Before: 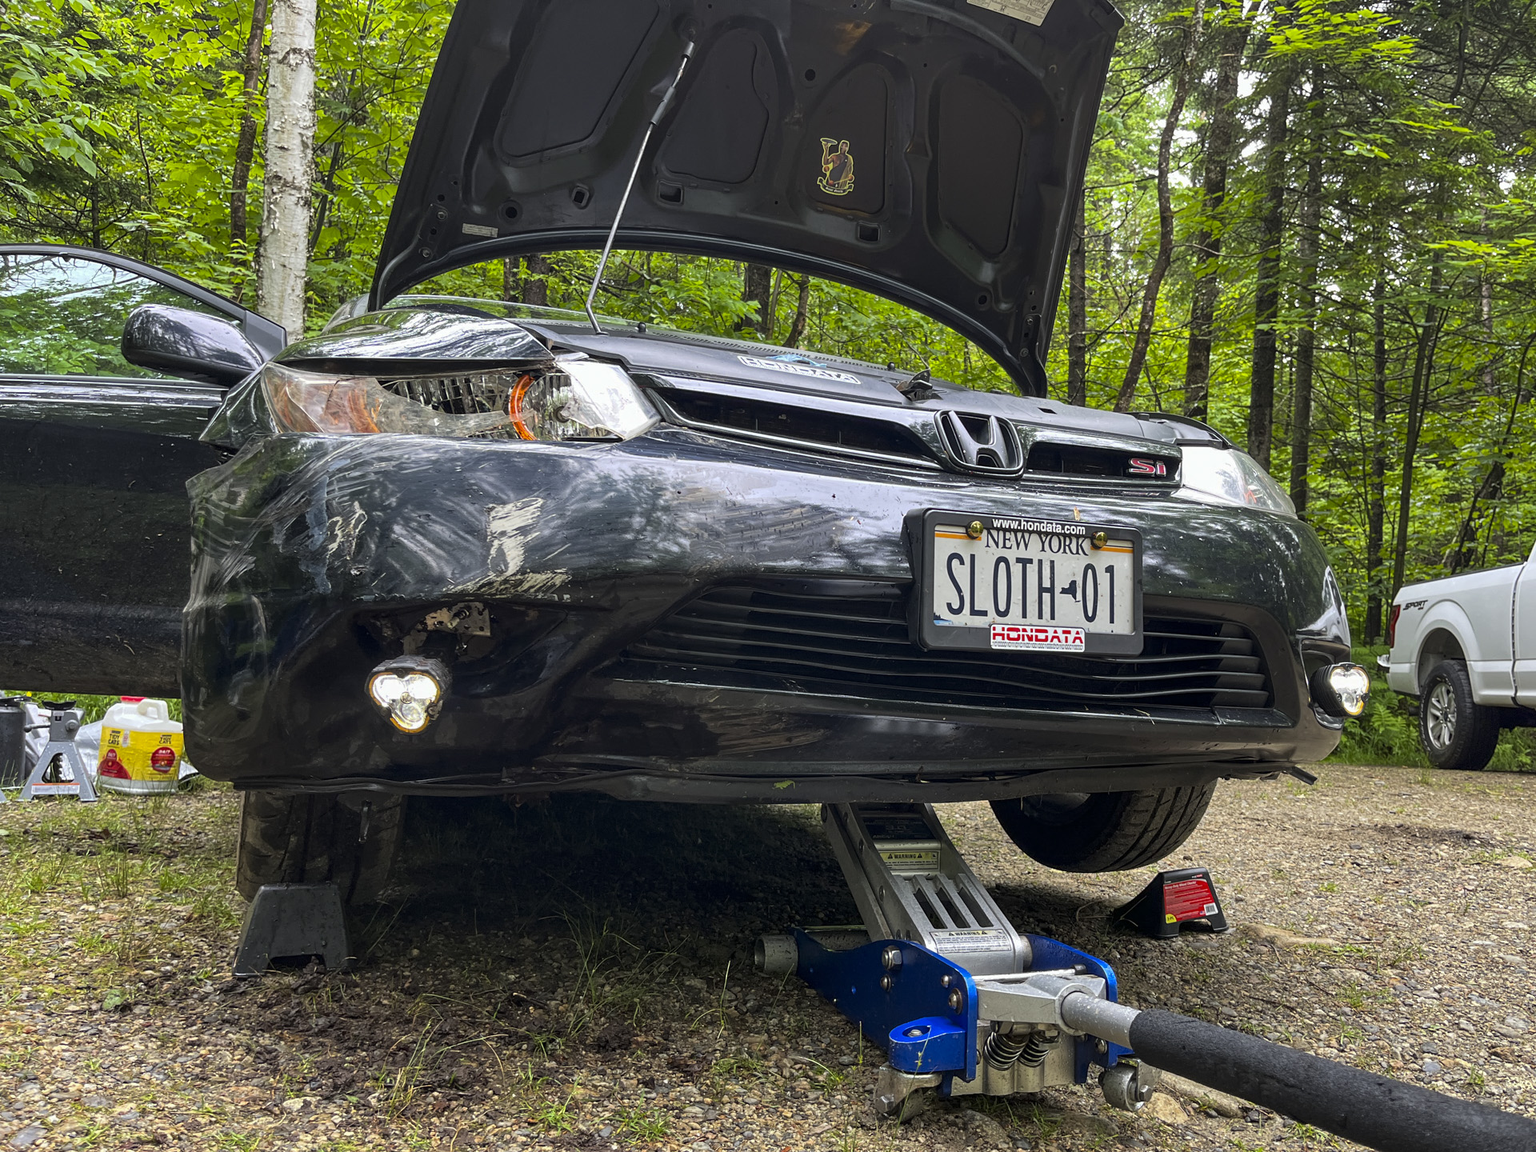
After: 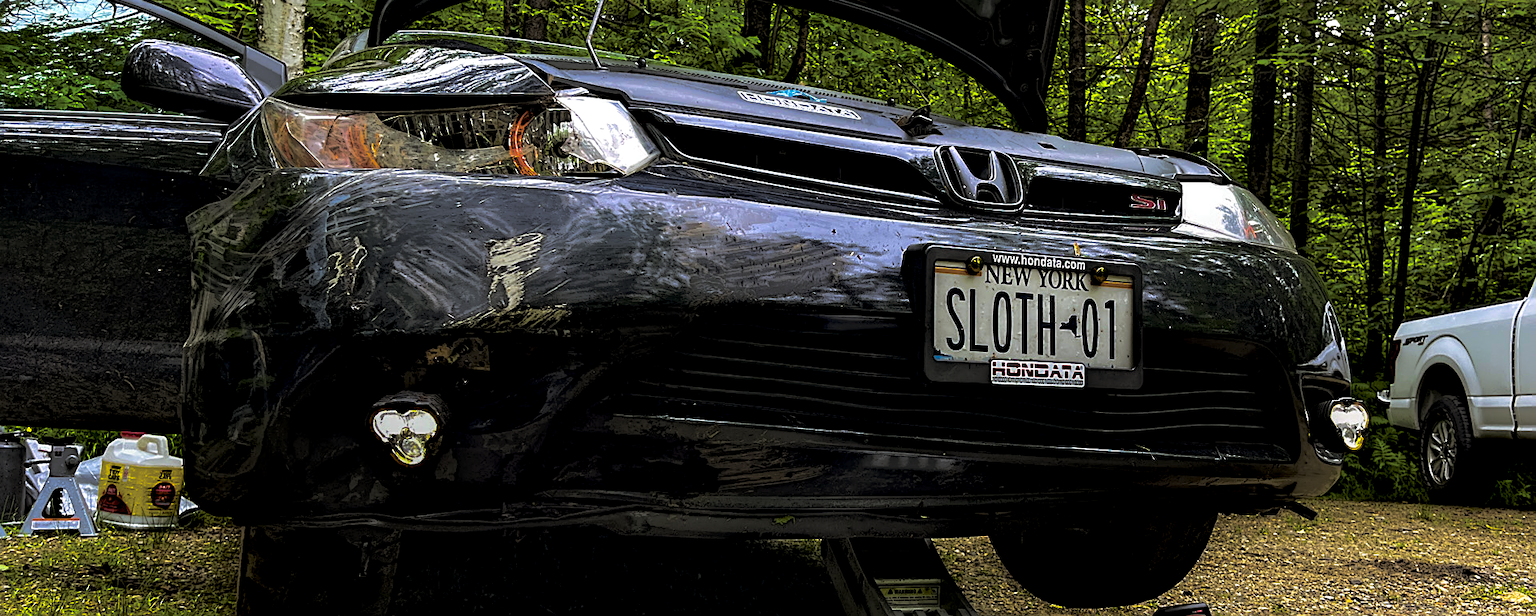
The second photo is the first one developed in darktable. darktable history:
crop and rotate: top 23.043%, bottom 23.437%
local contrast: highlights 0%, shadows 198%, detail 164%, midtone range 0.001
sharpen: on, module defaults
tone curve: curves: ch0 [(0, 0) (0.003, 0.013) (0.011, 0.017) (0.025, 0.028) (0.044, 0.049) (0.069, 0.07) (0.1, 0.103) (0.136, 0.143) (0.177, 0.186) (0.224, 0.232) (0.277, 0.282) (0.335, 0.333) (0.399, 0.405) (0.468, 0.477) (0.543, 0.54) (0.623, 0.627) (0.709, 0.709) (0.801, 0.798) (0.898, 0.902) (1, 1)], preserve colors none
rgb levels: preserve colors sum RGB, levels [[0.038, 0.433, 0.934], [0, 0.5, 1], [0, 0.5, 1]]
color balance rgb: linear chroma grading › global chroma 42%, perceptual saturation grading › global saturation 42%, perceptual brilliance grading › global brilliance 25%, global vibrance 33%
split-toning: shadows › hue 46.8°, shadows › saturation 0.17, highlights › hue 316.8°, highlights › saturation 0.27, balance -51.82
